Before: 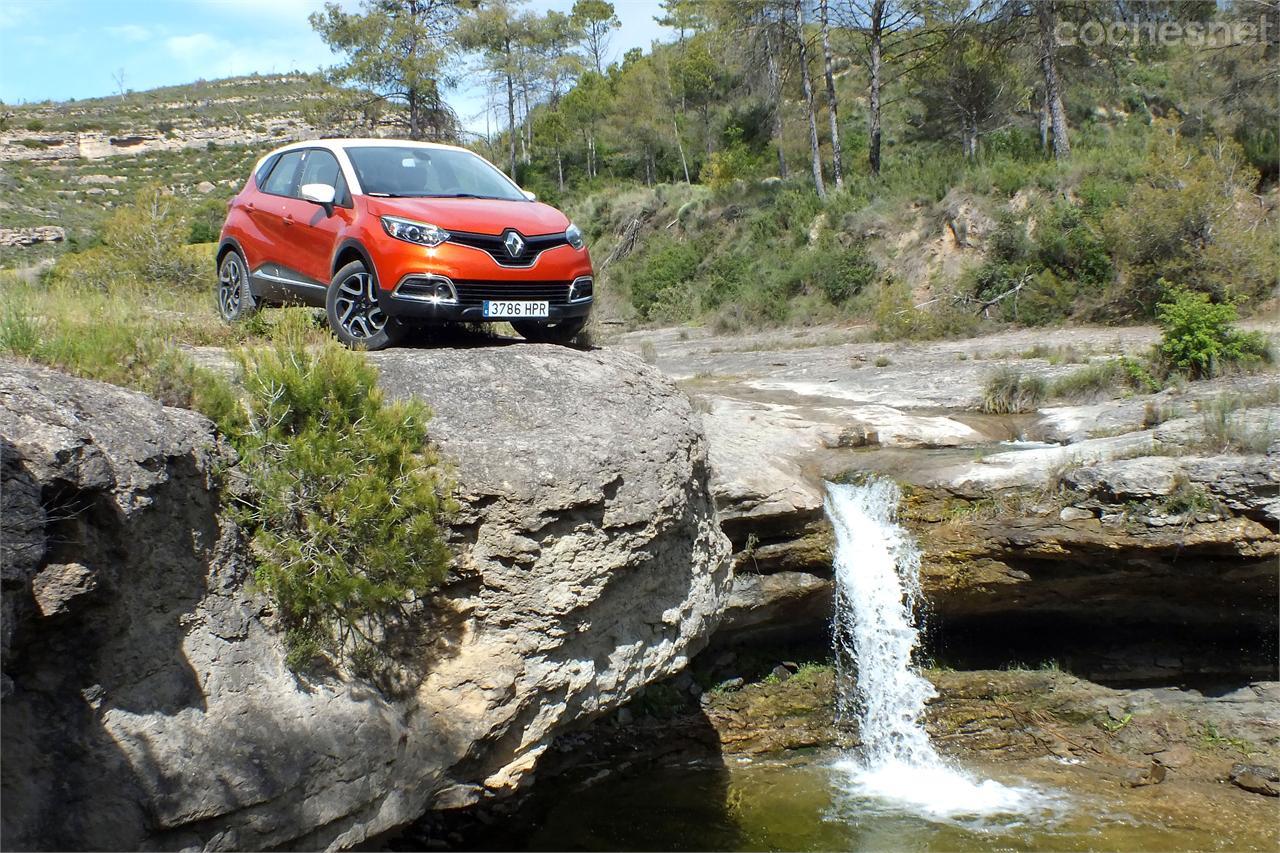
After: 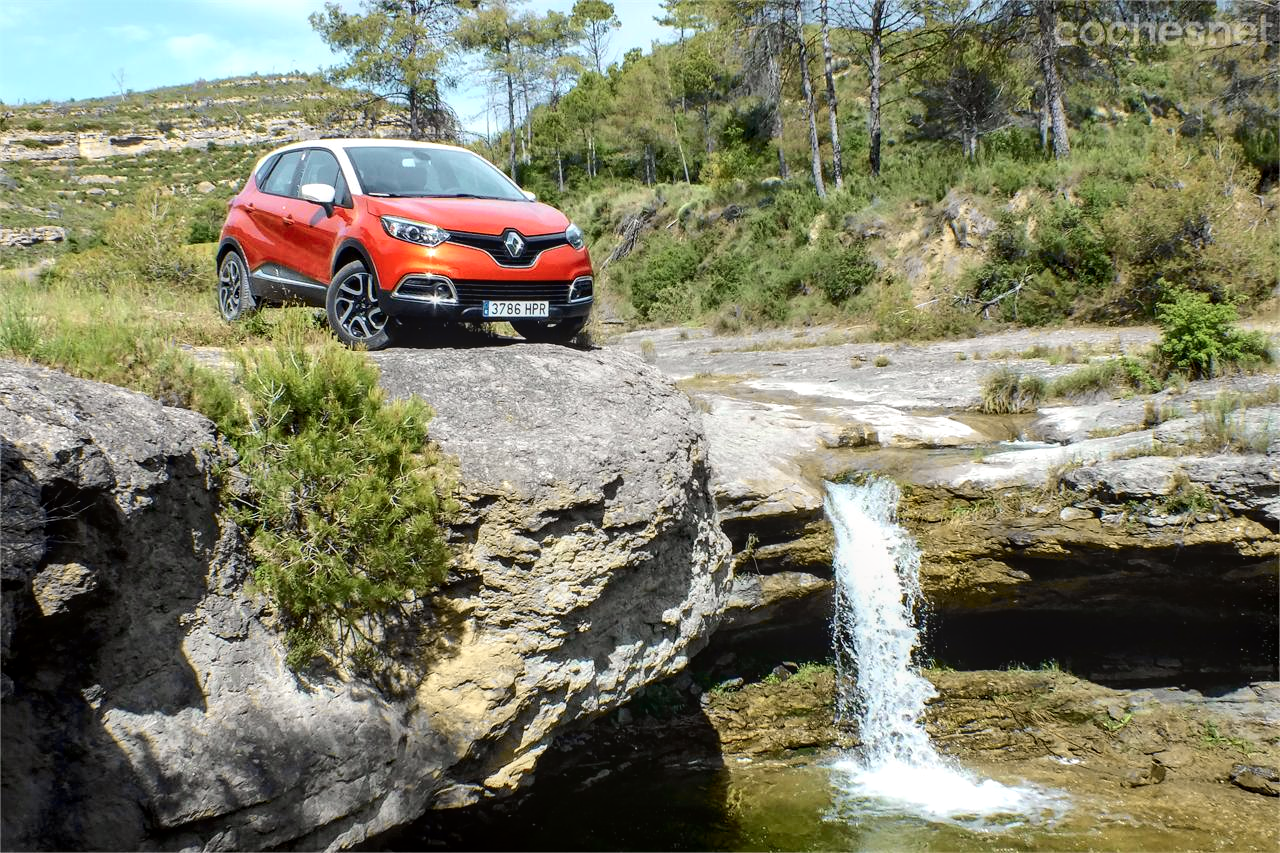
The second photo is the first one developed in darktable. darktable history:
exposure: black level correction 0.001, compensate highlight preservation false
local contrast: on, module defaults
tone curve: curves: ch0 [(0, 0.024) (0.049, 0.038) (0.176, 0.162) (0.33, 0.331) (0.432, 0.475) (0.601, 0.665) (0.843, 0.876) (1, 1)]; ch1 [(0, 0) (0.339, 0.358) (0.445, 0.439) (0.476, 0.47) (0.504, 0.504) (0.53, 0.511) (0.557, 0.558) (0.627, 0.635) (0.728, 0.746) (1, 1)]; ch2 [(0, 0) (0.327, 0.324) (0.417, 0.44) (0.46, 0.453) (0.502, 0.504) (0.526, 0.52) (0.54, 0.564) (0.606, 0.626) (0.76, 0.75) (1, 1)], color space Lab, independent channels, preserve colors none
